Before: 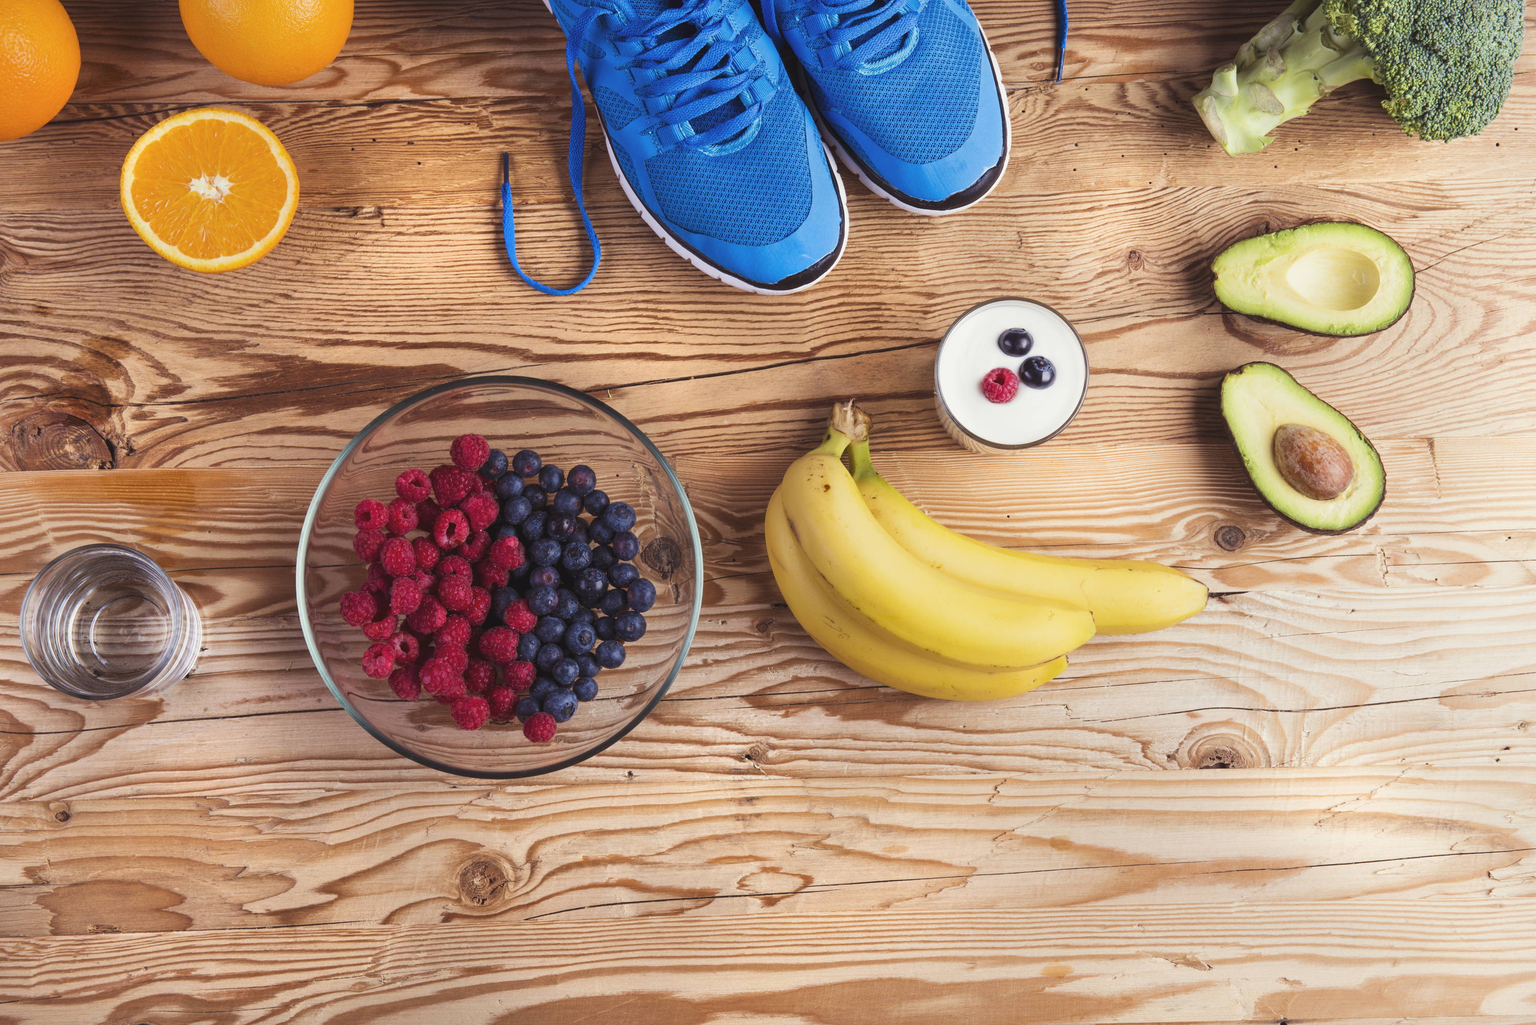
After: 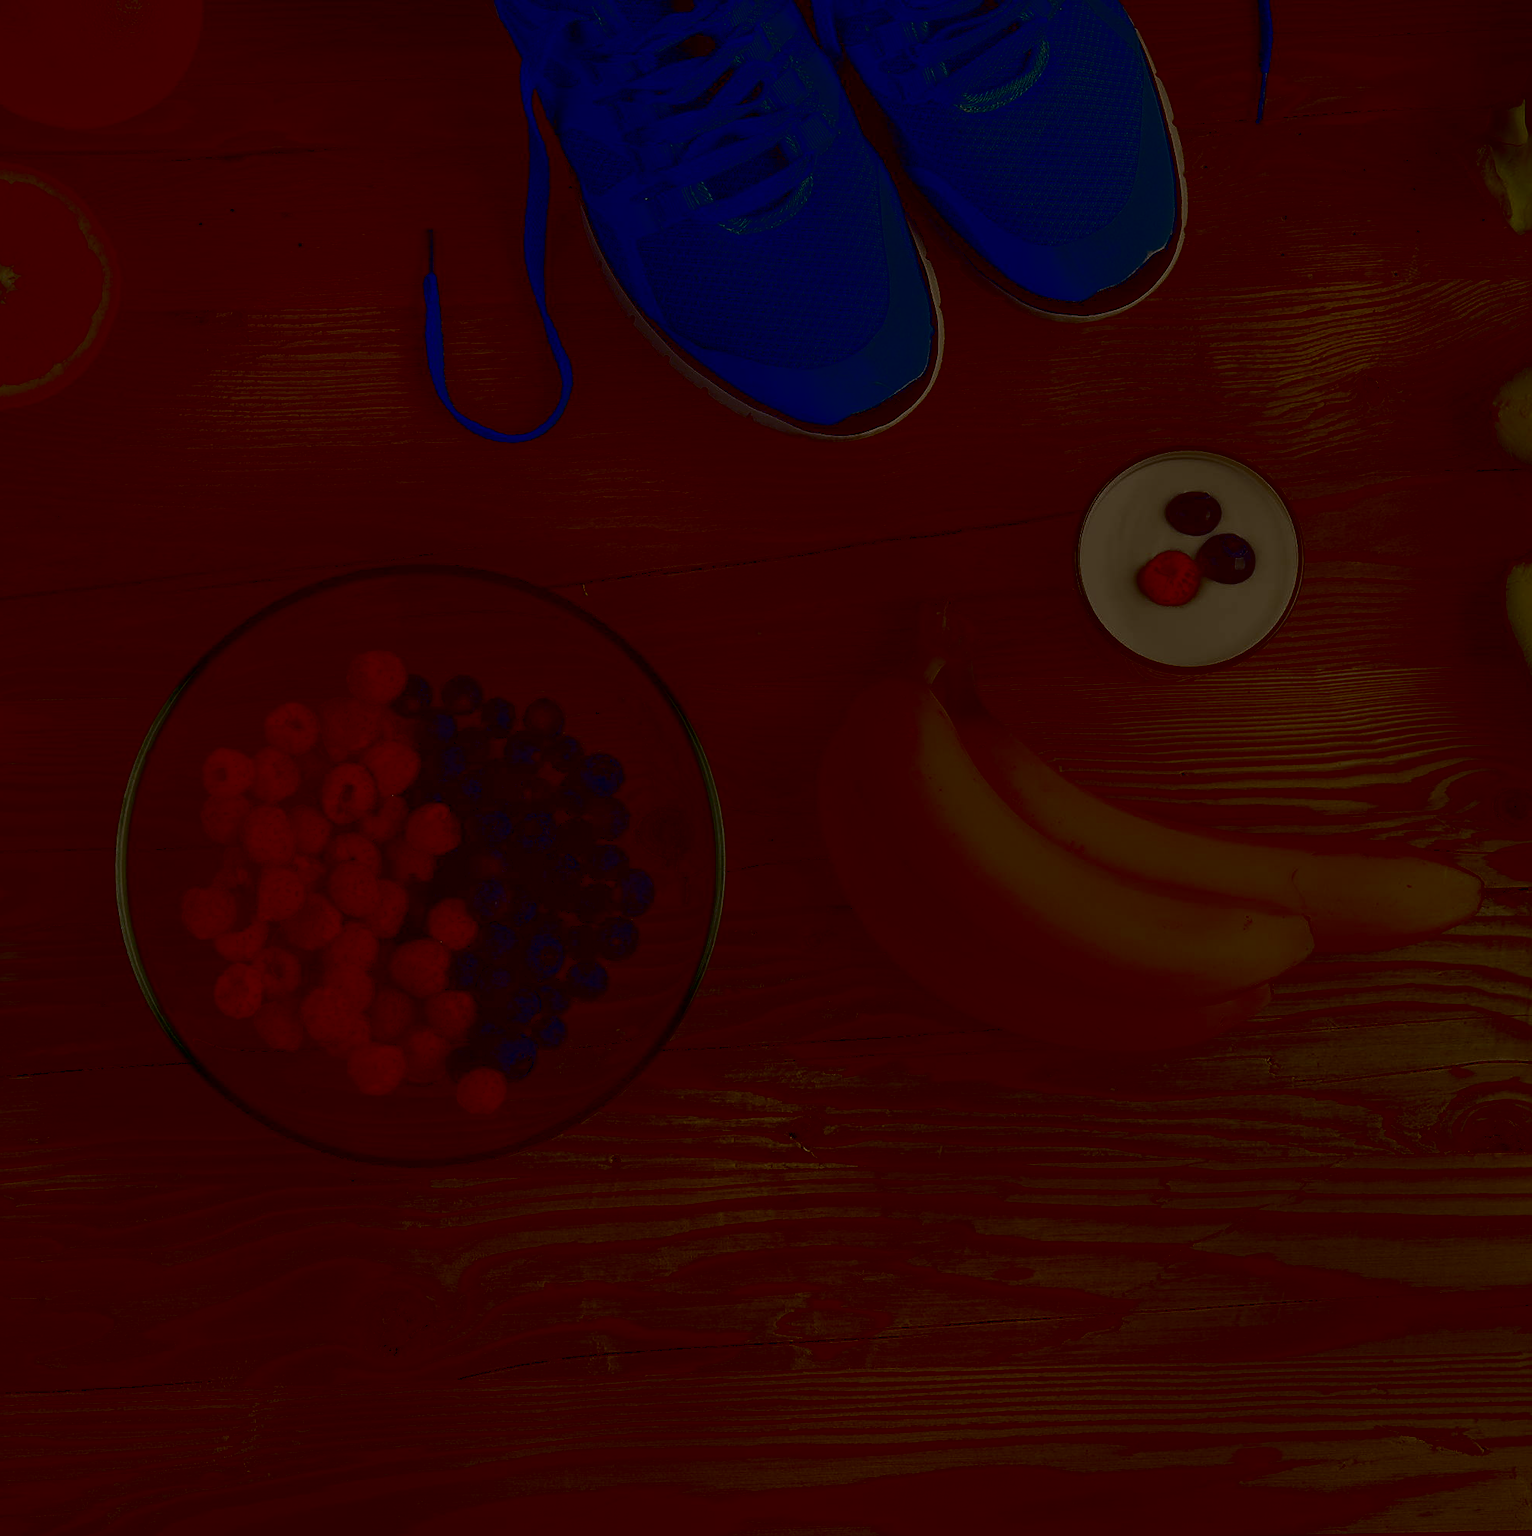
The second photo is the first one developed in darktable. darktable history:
sharpen: on, module defaults
crop and rotate: left 14.293%, right 19.141%
haze removal: strength 0.12, distance 0.251, compatibility mode true, adaptive false
exposure: exposure -2.073 EV, compensate highlight preservation false
contrast brightness saturation: contrast 0.783, brightness -0.992, saturation 0.995
color balance rgb: power › luminance 9.771%, power › chroma 2.83%, power › hue 59.18°, highlights gain › luminance 14.957%, perceptual saturation grading › global saturation 0.572%, global vibrance 16.192%, saturation formula JzAzBz (2021)
filmic rgb: black relative exposure -15.95 EV, white relative exposure 7.98 EV, hardness 4.14, latitude 49.86%, contrast 0.509
